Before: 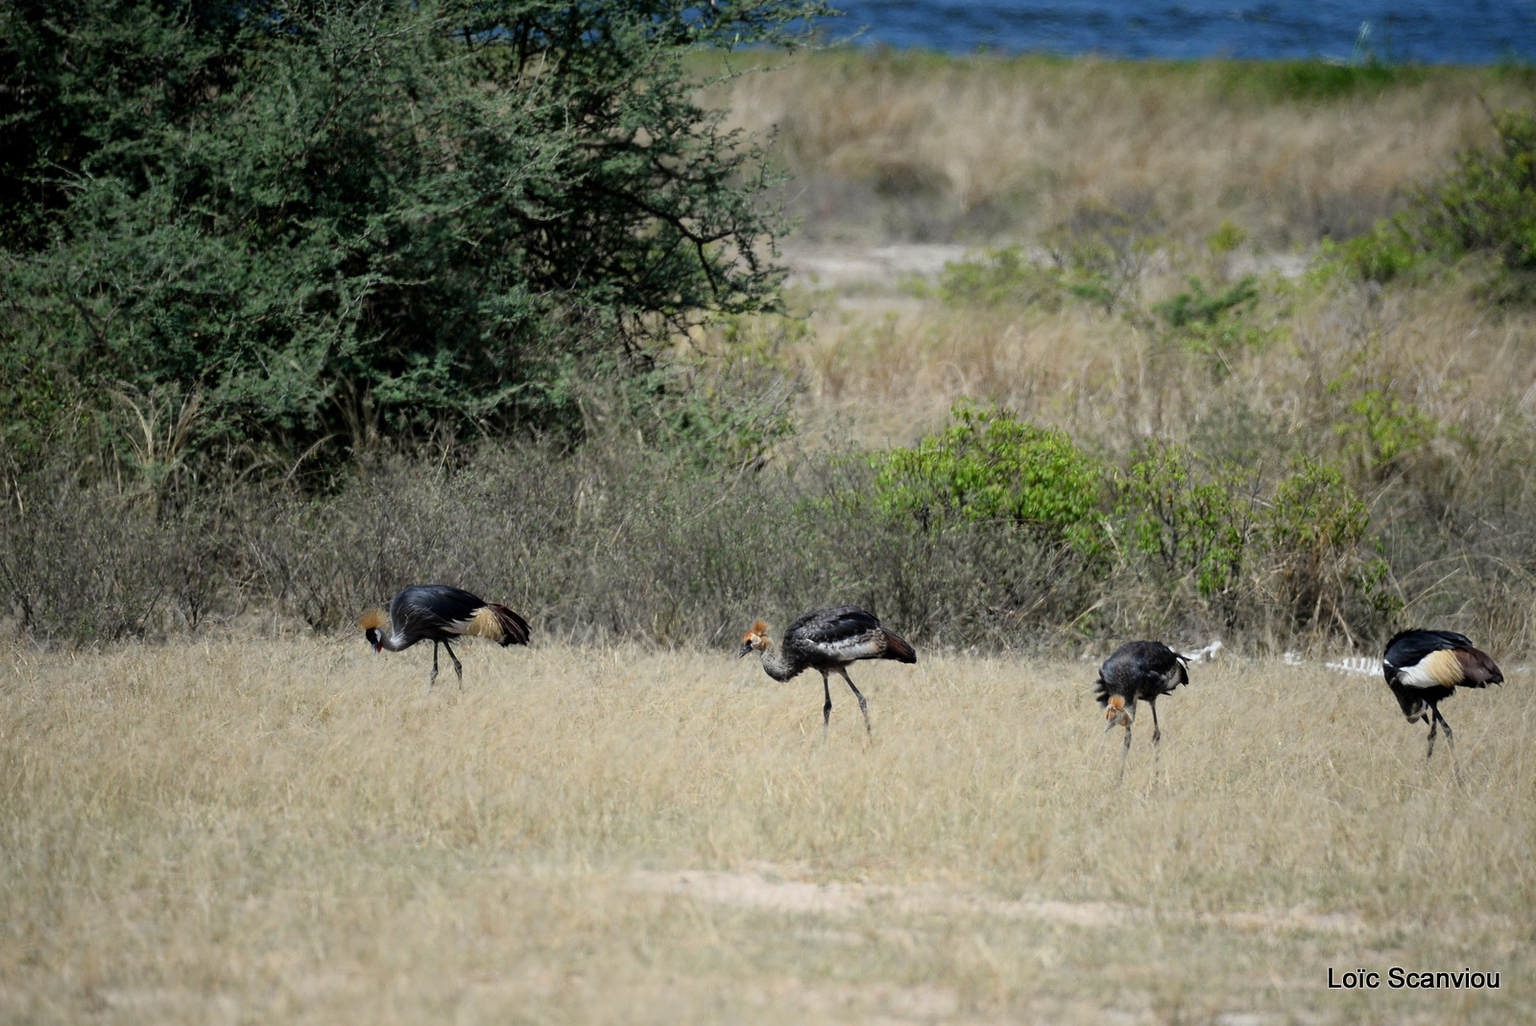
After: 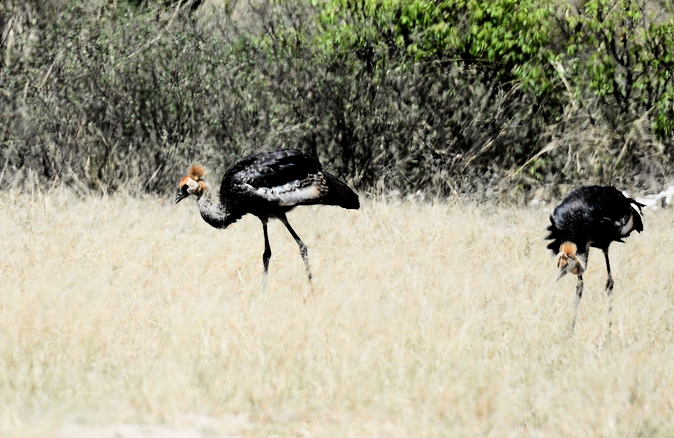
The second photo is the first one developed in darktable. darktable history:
filmic rgb: black relative exposure -5 EV, white relative exposure 3.5 EV, hardness 3.19, contrast 1.5, highlights saturation mix -50%
crop: left 37.221%, top 45.169%, right 20.63%, bottom 13.777%
tone equalizer: -8 EV -0.75 EV, -7 EV -0.7 EV, -6 EV -0.6 EV, -5 EV -0.4 EV, -3 EV 0.4 EV, -2 EV 0.6 EV, -1 EV 0.7 EV, +0 EV 0.75 EV, edges refinement/feathering 500, mask exposure compensation -1.57 EV, preserve details no
